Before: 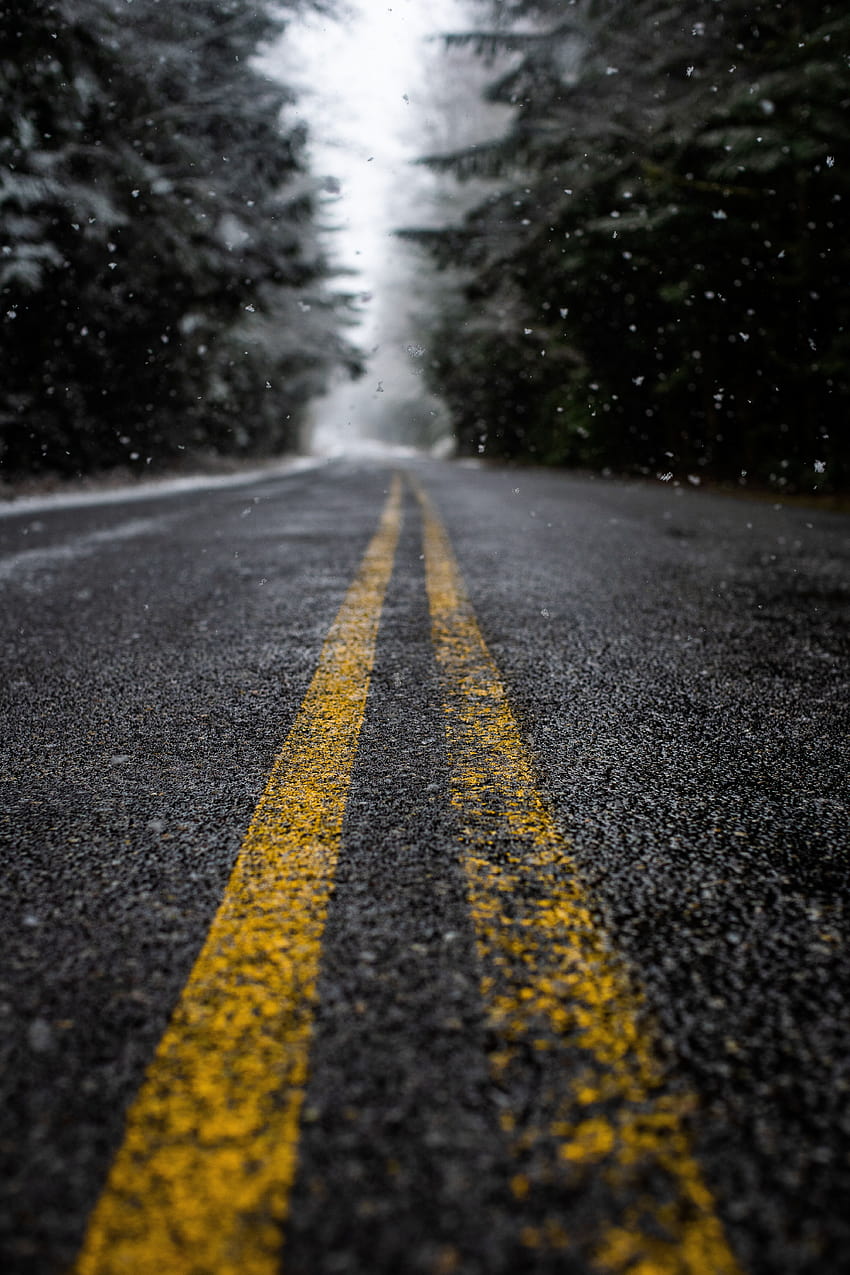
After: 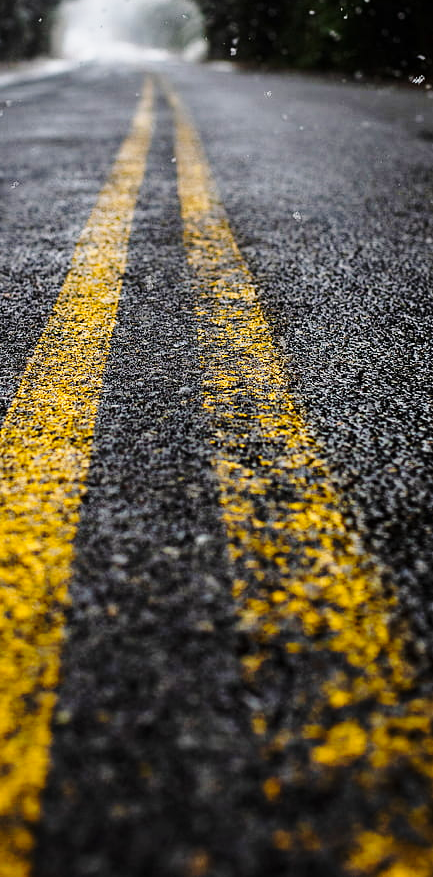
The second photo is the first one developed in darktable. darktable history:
base curve: curves: ch0 [(0, 0) (0.028, 0.03) (0.121, 0.232) (0.46, 0.748) (0.859, 0.968) (1, 1)], preserve colors none
crop and rotate: left 29.237%, top 31.152%, right 19.807%
